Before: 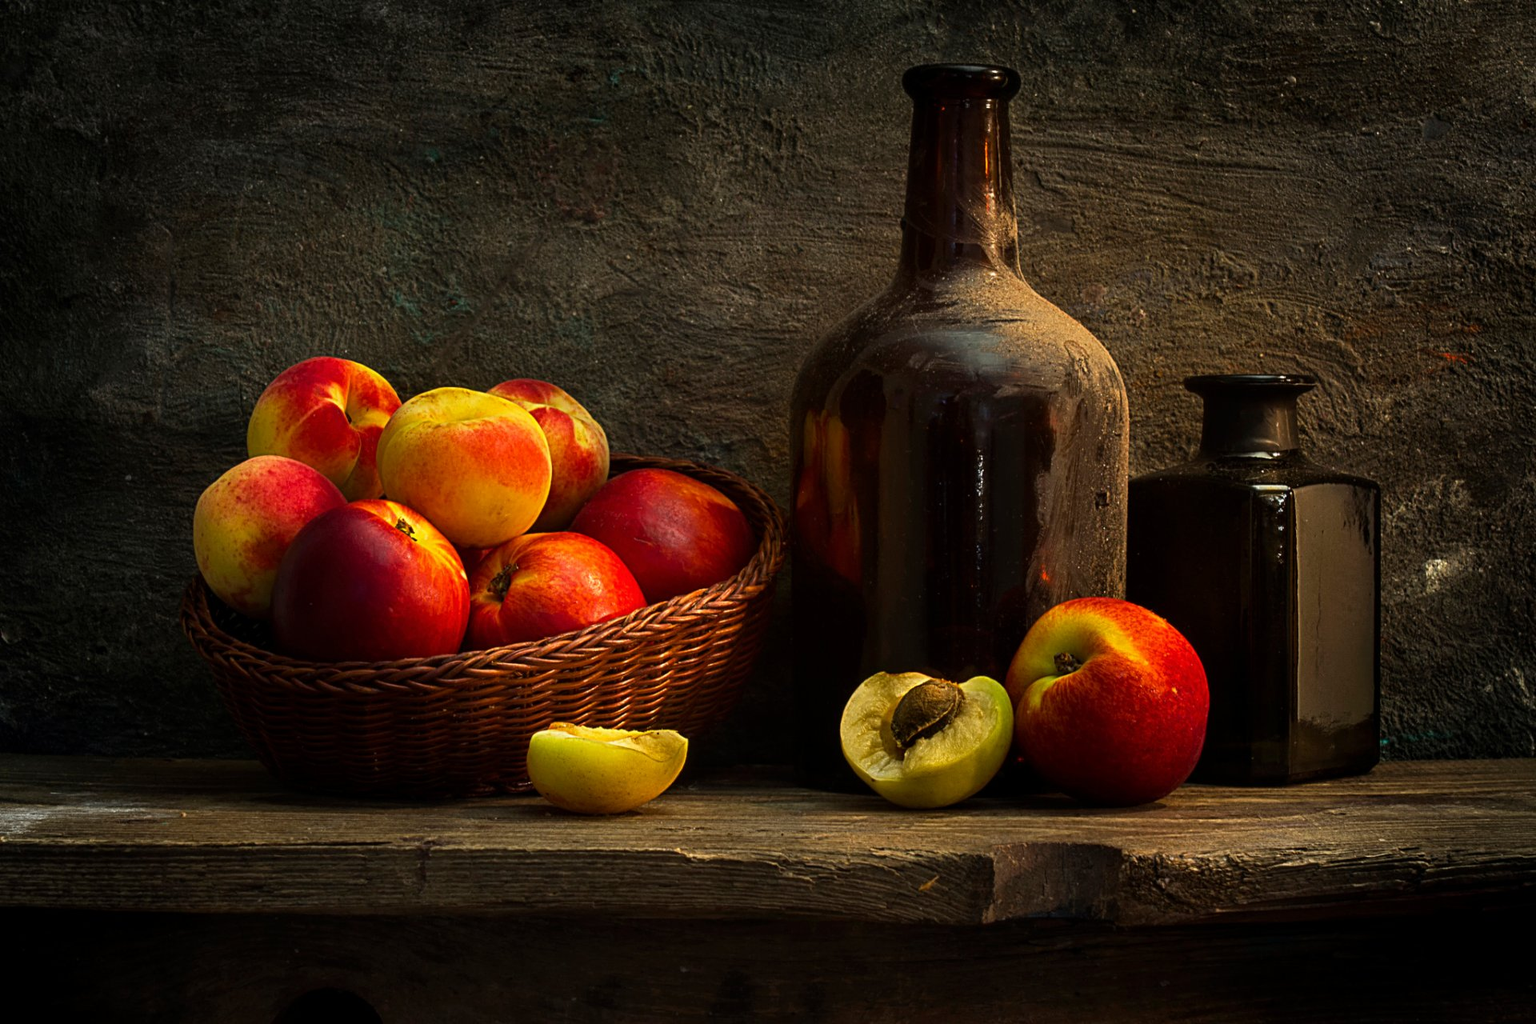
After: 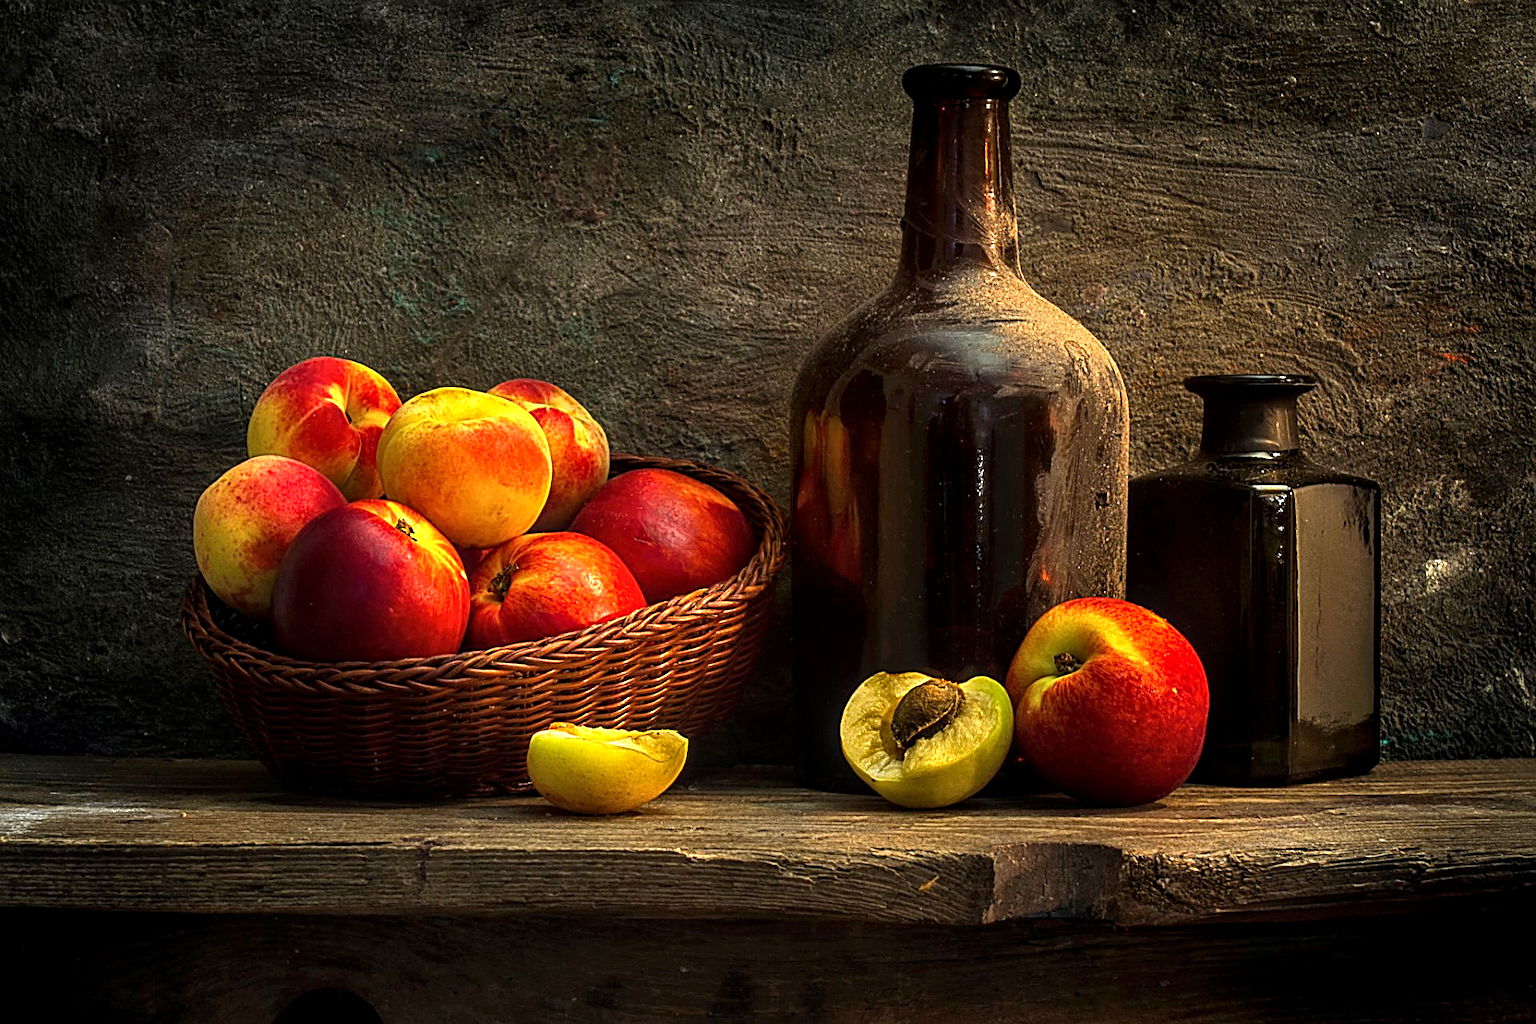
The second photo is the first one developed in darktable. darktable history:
exposure: exposure 0.734 EV, compensate exposure bias true, compensate highlight preservation false
sharpen: on, module defaults
local contrast: on, module defaults
